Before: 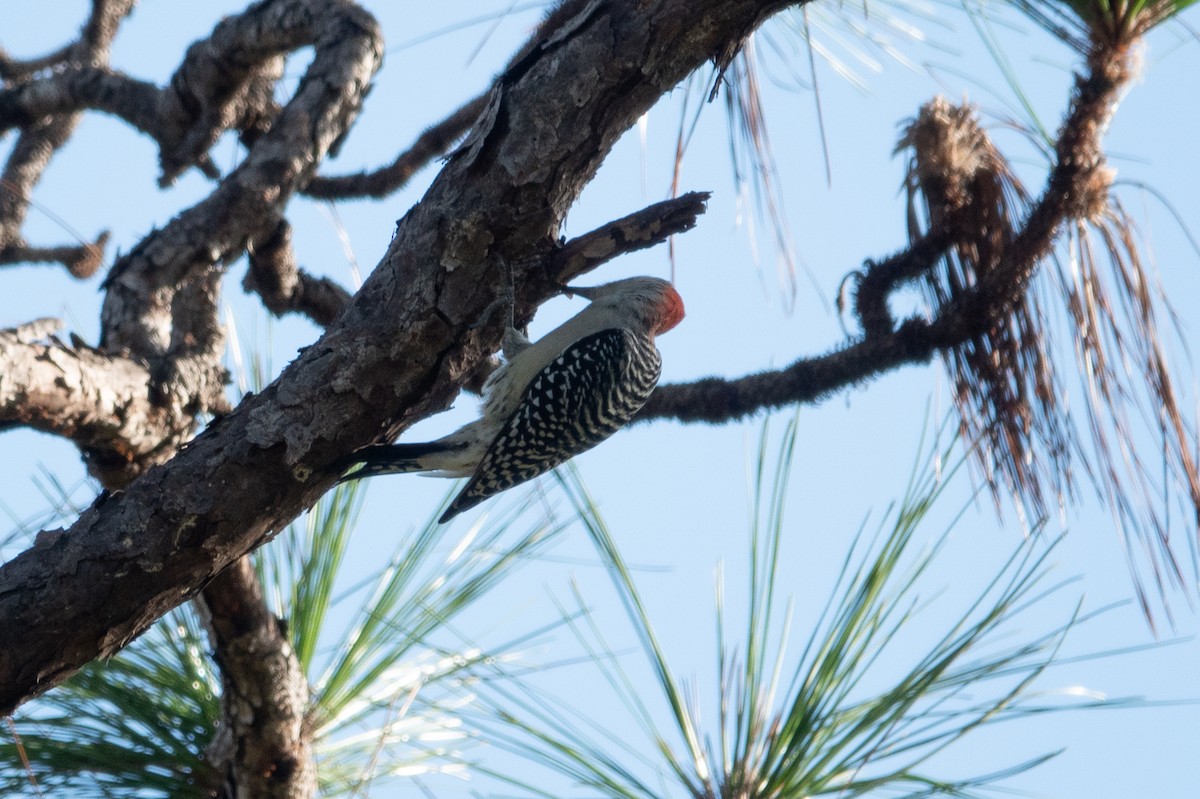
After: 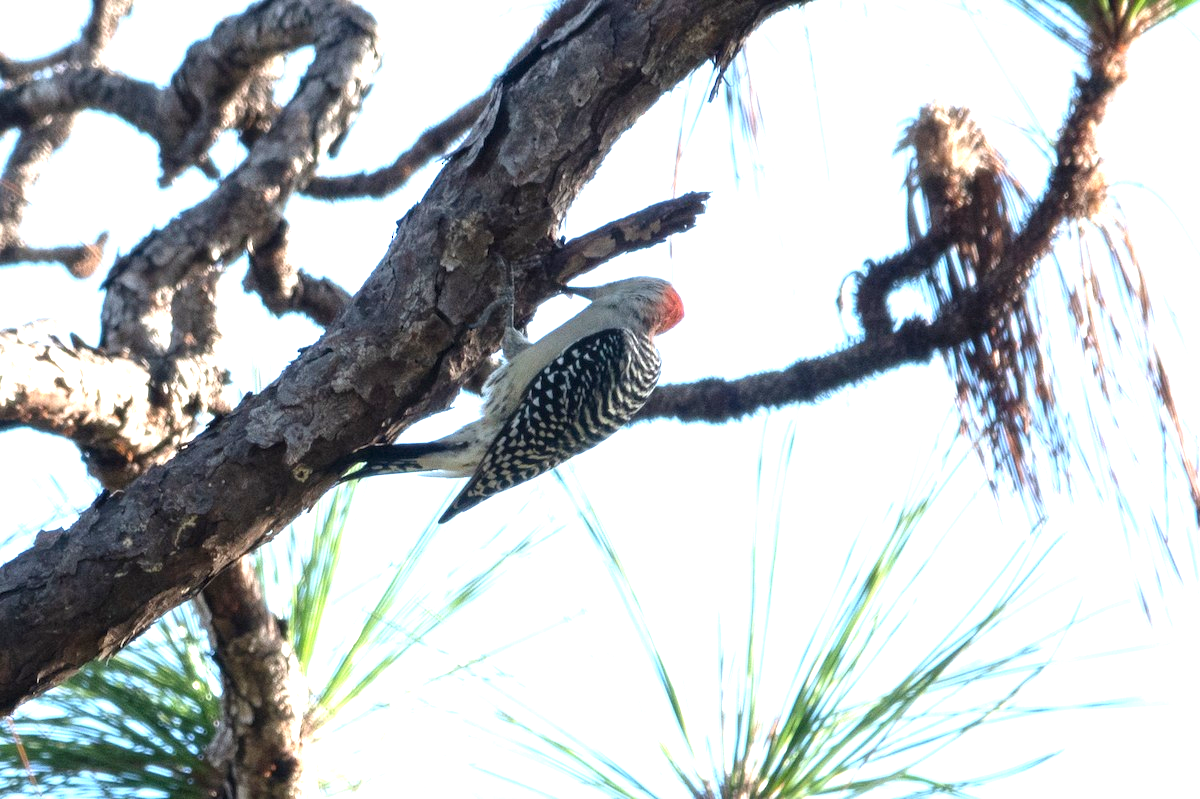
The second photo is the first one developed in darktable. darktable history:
exposure: black level correction 0, exposure 1.39 EV, compensate exposure bias true, compensate highlight preservation false
